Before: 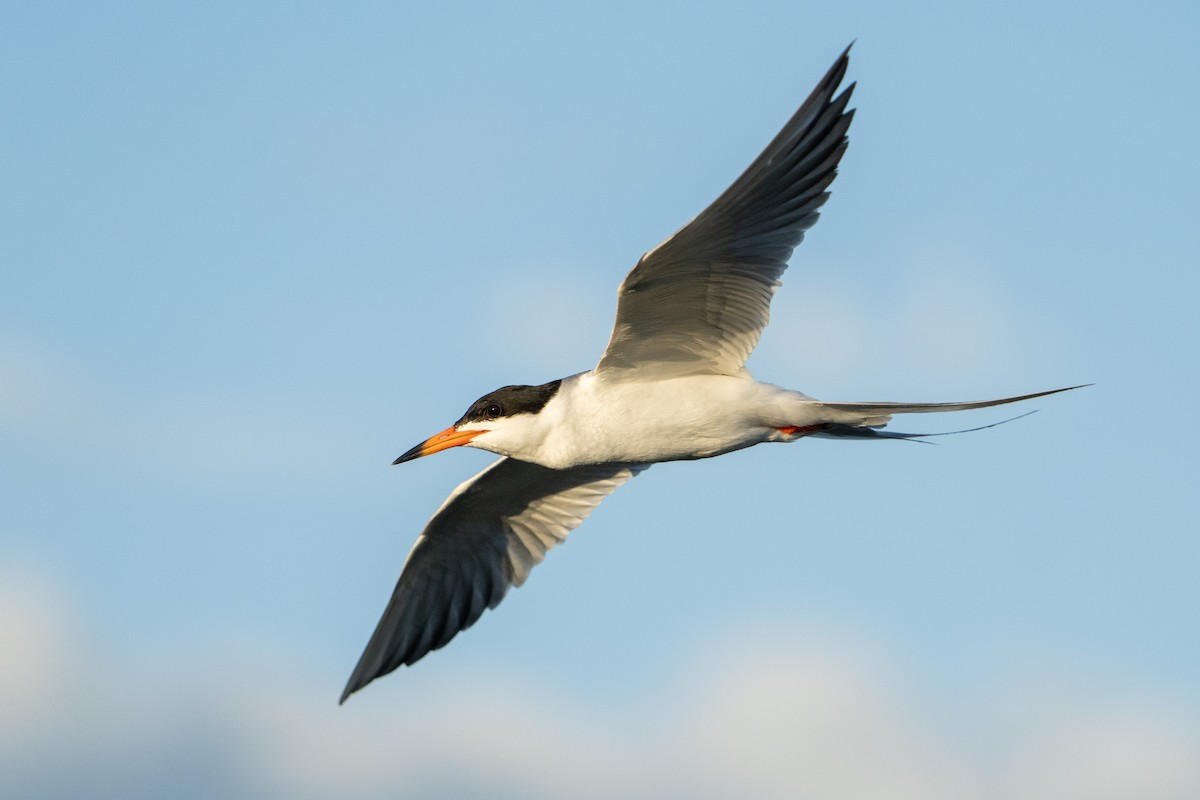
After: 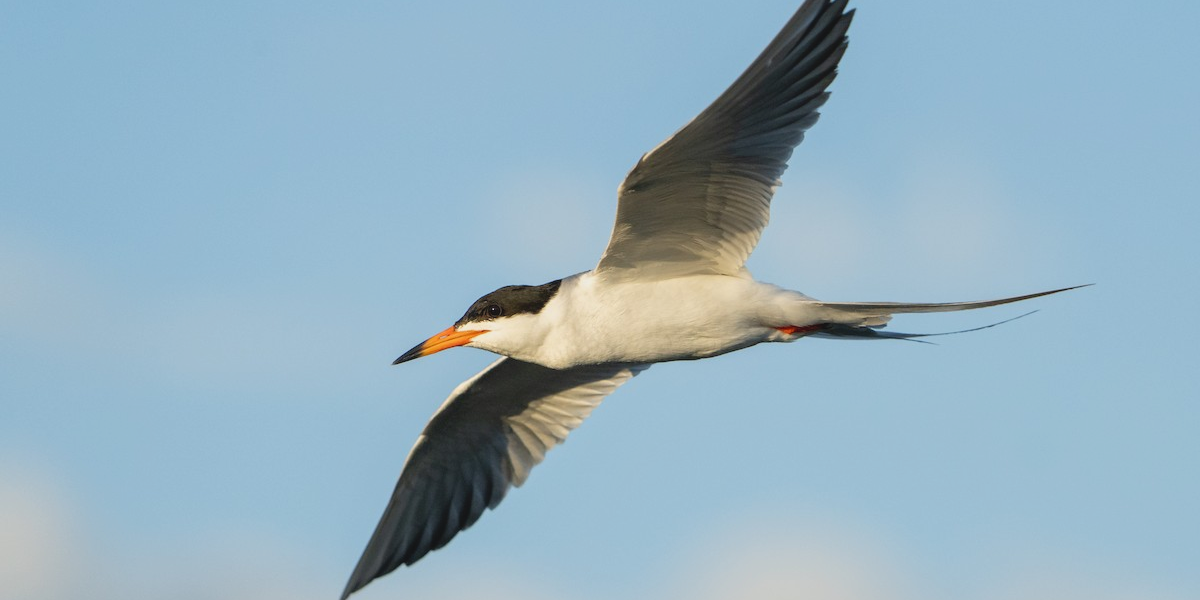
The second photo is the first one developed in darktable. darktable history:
contrast brightness saturation: contrast -0.11
crop and rotate: top 12.5%, bottom 12.5%
tone equalizer: on, module defaults
